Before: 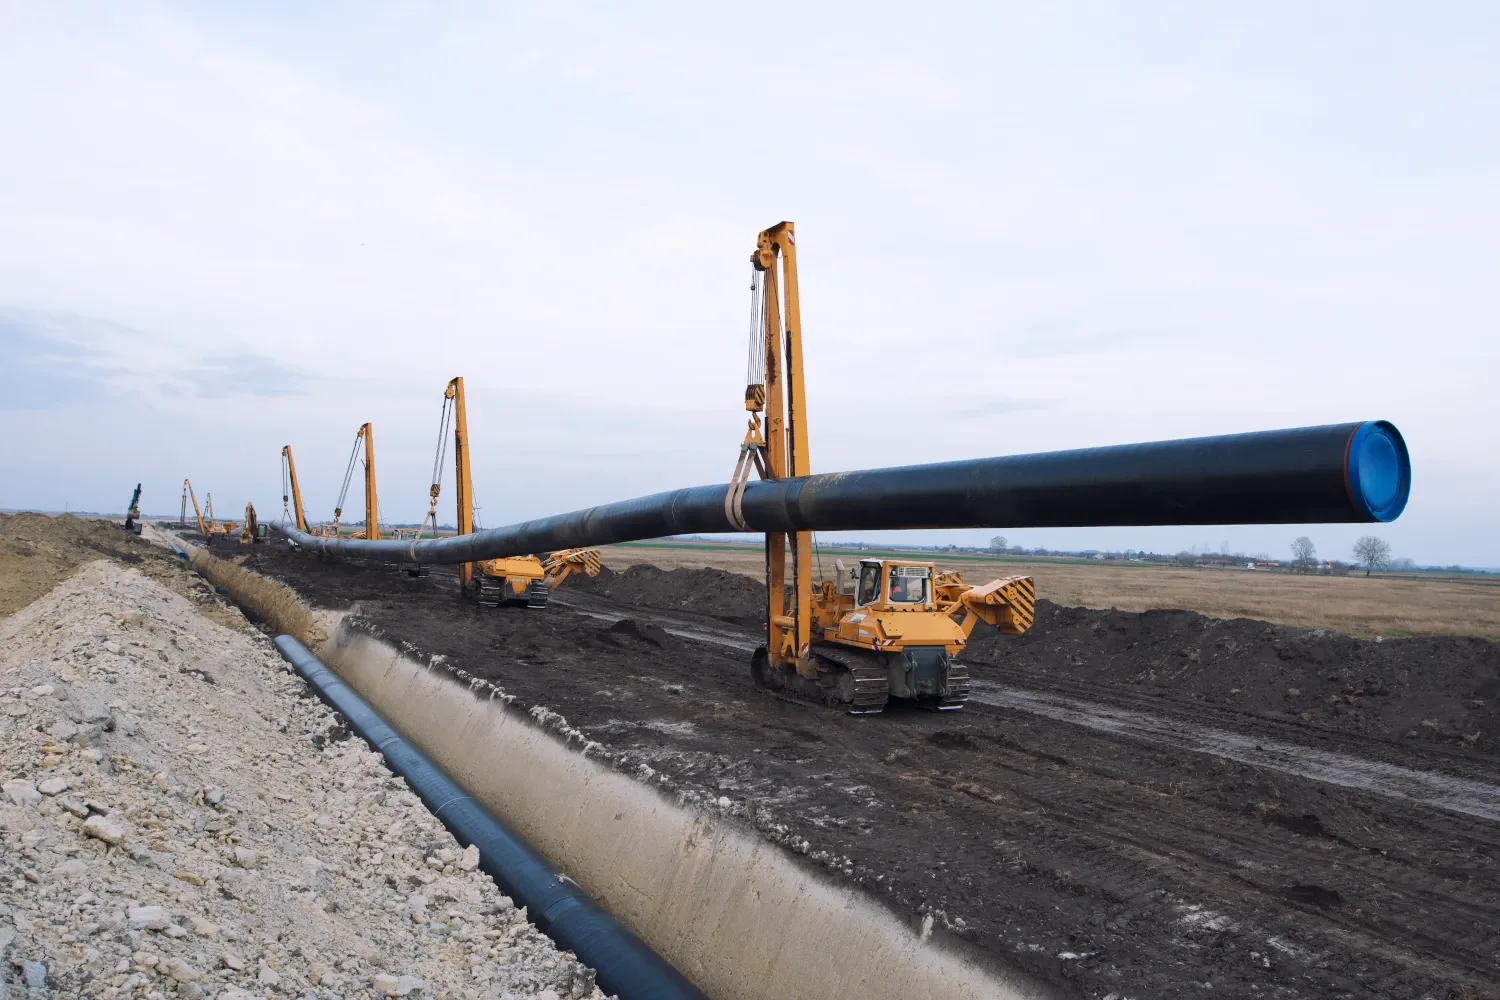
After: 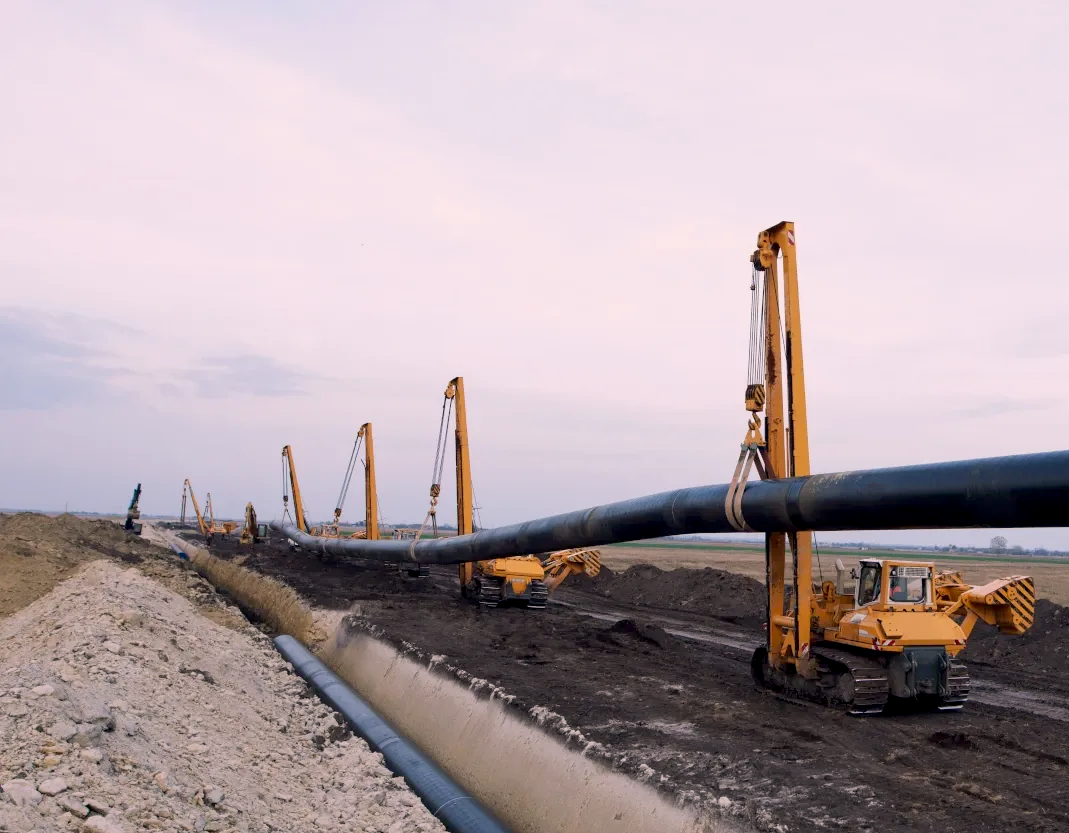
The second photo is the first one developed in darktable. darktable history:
crop: right 28.668%, bottom 16.623%
exposure: black level correction 0.009, exposure -0.159 EV, compensate exposure bias true, compensate highlight preservation false
color correction: highlights a* 7.3, highlights b* 4.1
